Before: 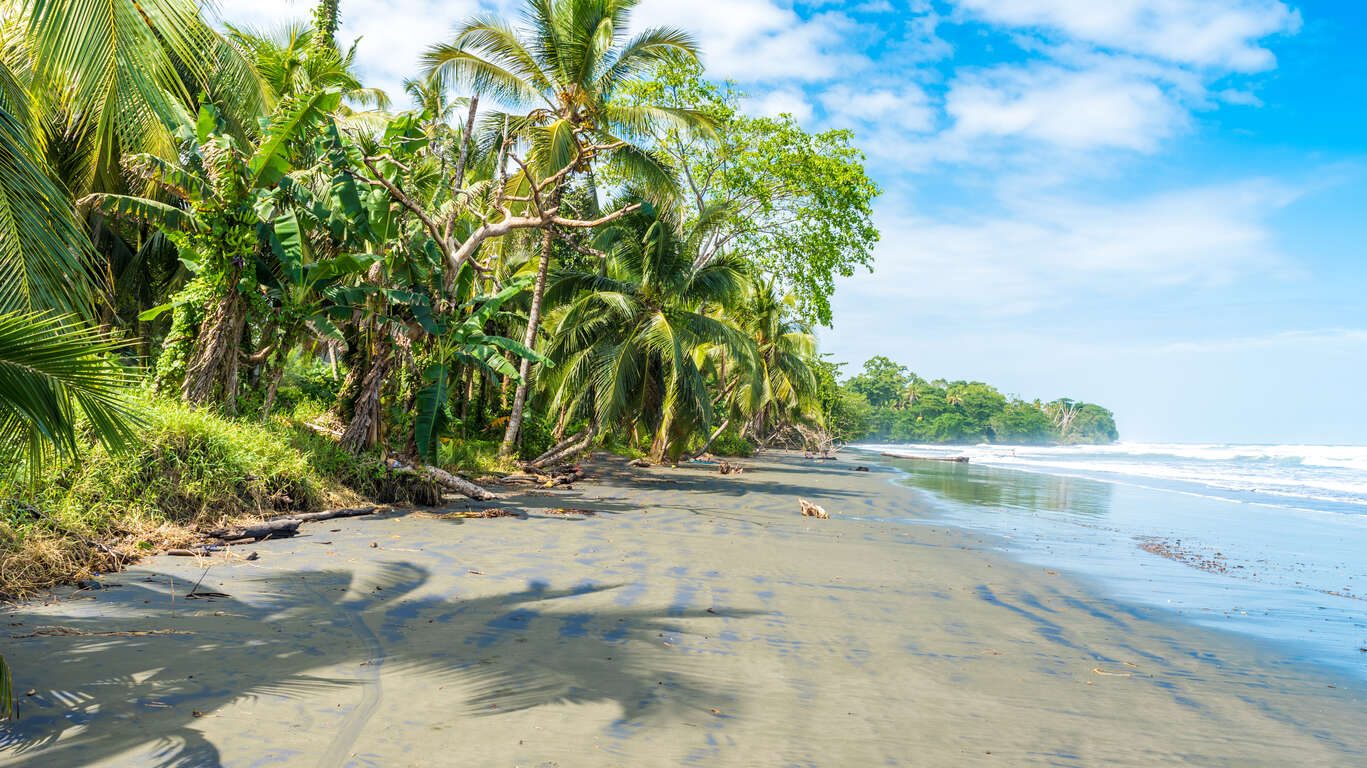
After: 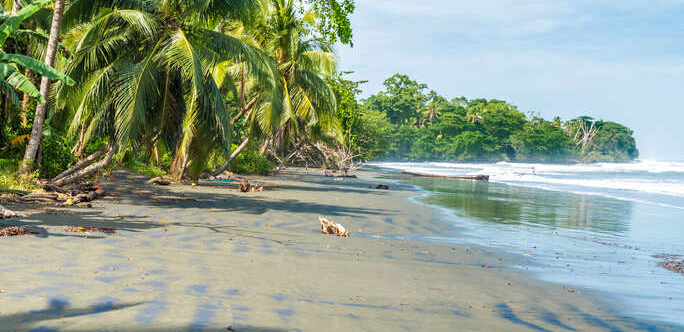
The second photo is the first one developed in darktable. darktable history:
tone equalizer: on, module defaults
crop: left 35.125%, top 36.794%, right 14.773%, bottom 19.974%
shadows and highlights: soften with gaussian
